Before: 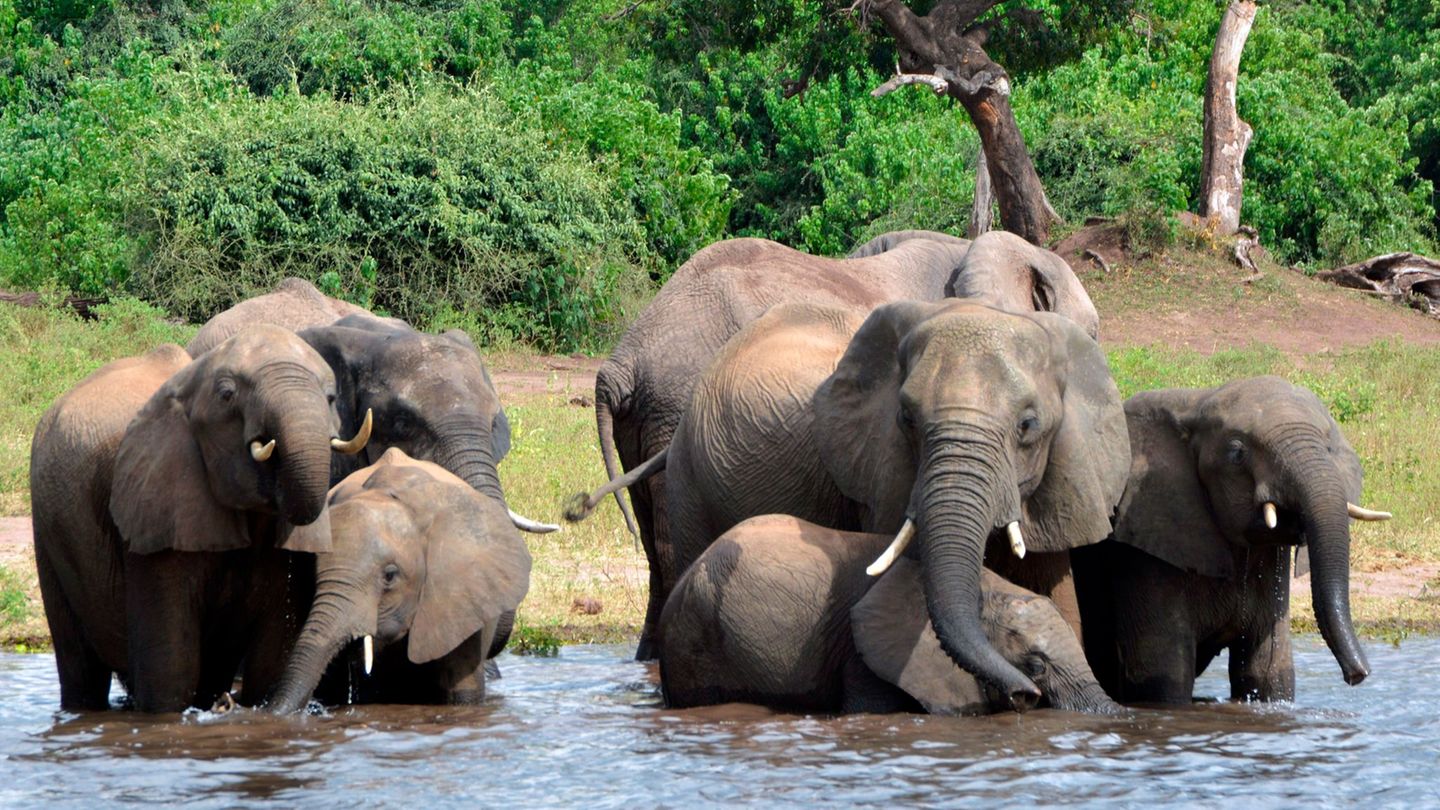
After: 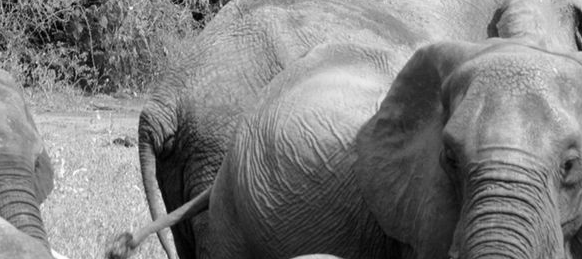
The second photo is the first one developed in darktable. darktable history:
crop: left 31.751%, top 32.172%, right 27.8%, bottom 35.83%
monochrome: on, module defaults
